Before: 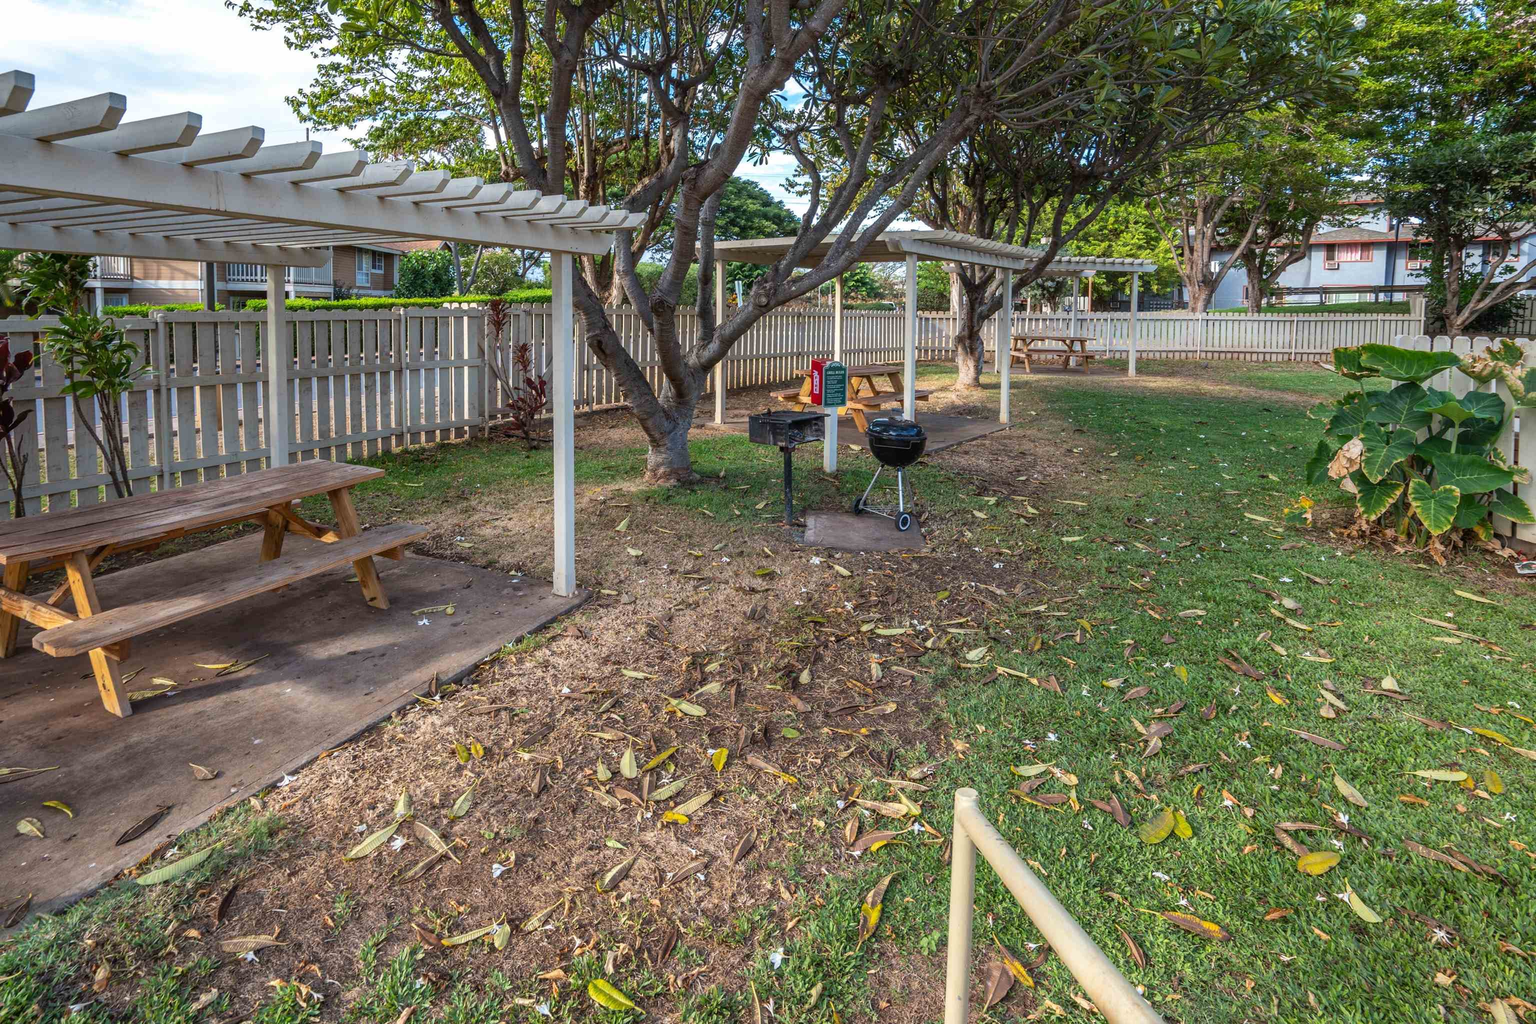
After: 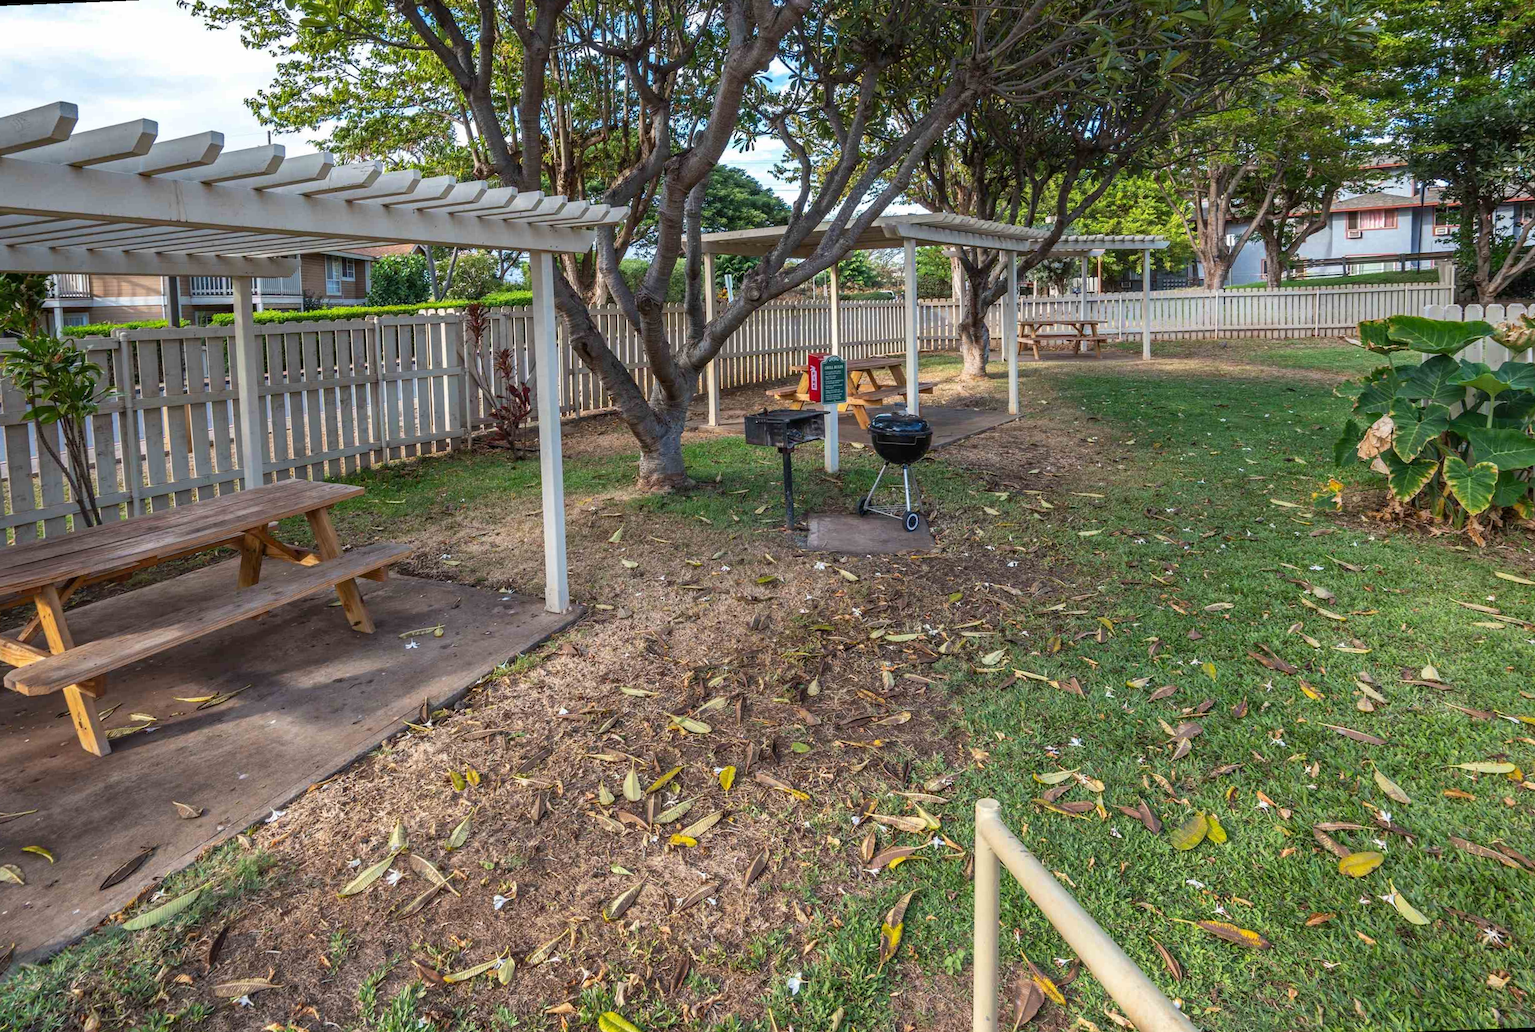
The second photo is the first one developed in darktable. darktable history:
white balance: emerald 1
rotate and perspective: rotation -2.12°, lens shift (vertical) 0.009, lens shift (horizontal) -0.008, automatic cropping original format, crop left 0.036, crop right 0.964, crop top 0.05, crop bottom 0.959
